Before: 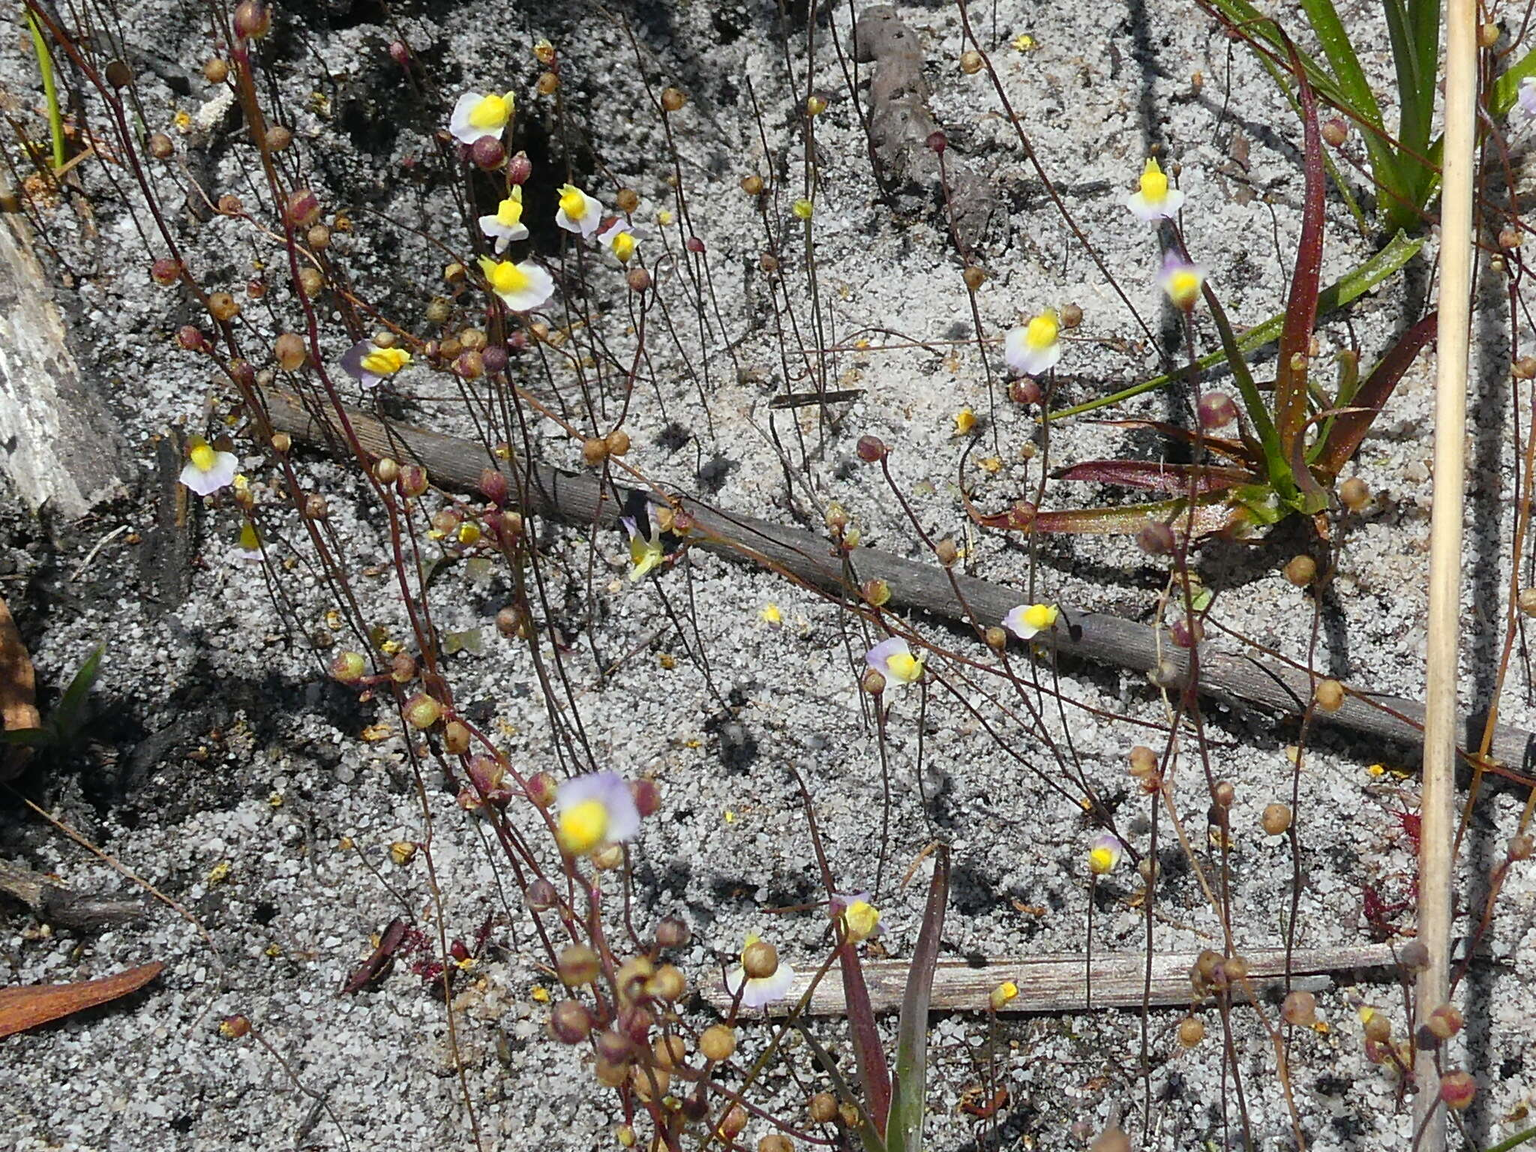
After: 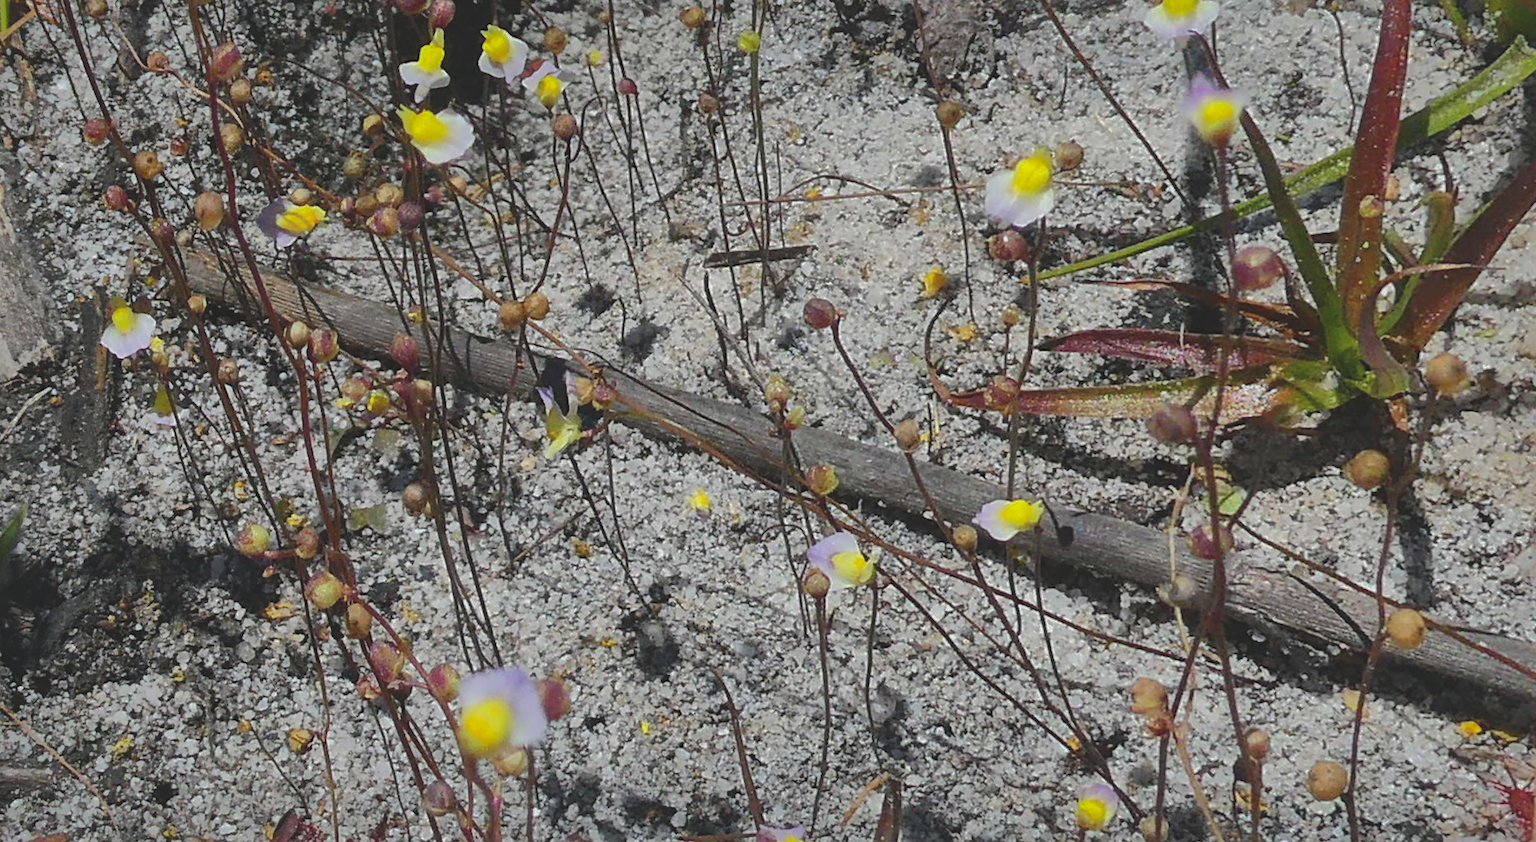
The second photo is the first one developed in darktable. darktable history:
rotate and perspective: rotation 1.69°, lens shift (vertical) -0.023, lens shift (horizontal) -0.291, crop left 0.025, crop right 0.988, crop top 0.092, crop bottom 0.842
exposure: black level correction -0.015, exposure -0.125 EV, compensate highlight preservation false
shadows and highlights: shadows 38.43, highlights -74.54
base curve: preserve colors none
contrast brightness saturation: contrast 0.08, saturation 0.02
crop and rotate: left 2.425%, top 11.305%, right 9.6%, bottom 15.08%
